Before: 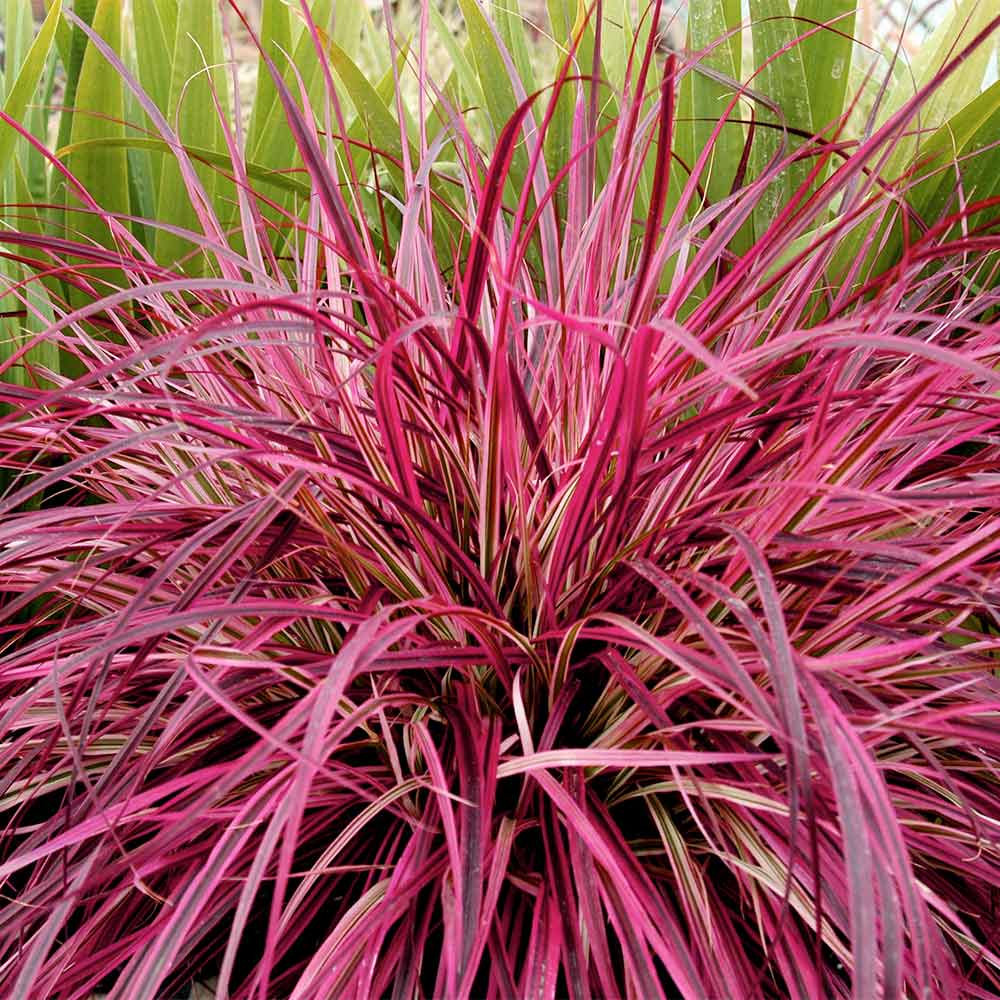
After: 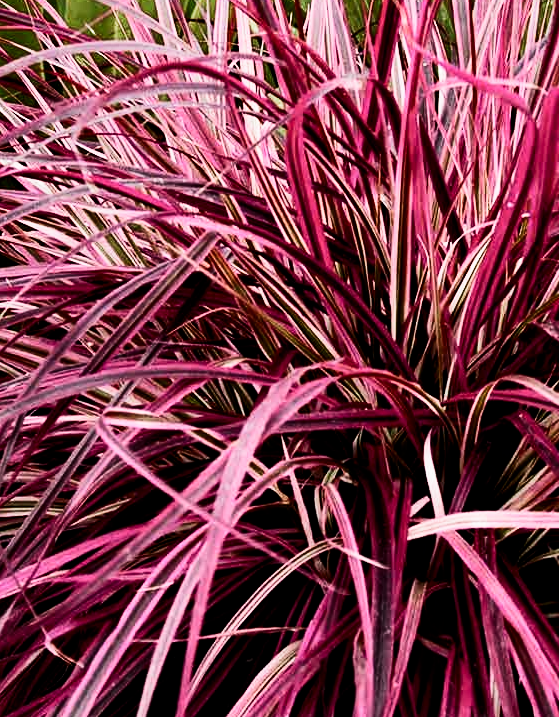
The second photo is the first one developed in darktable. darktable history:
crop: left 8.983%, top 23.847%, right 35.04%, bottom 4.424%
contrast brightness saturation: contrast 0.289
tone equalizer: smoothing diameter 2.22%, edges refinement/feathering 23.45, mask exposure compensation -1.57 EV, filter diffusion 5
filmic rgb: black relative exposure -6.39 EV, white relative exposure 2.42 EV, threshold 5.94 EV, target white luminance 99.956%, hardness 5.28, latitude 0.931%, contrast 1.417, highlights saturation mix 2.97%, add noise in highlights 0.001, preserve chrominance luminance Y, color science v3 (2019), use custom middle-gray values true, contrast in highlights soft, enable highlight reconstruction true
